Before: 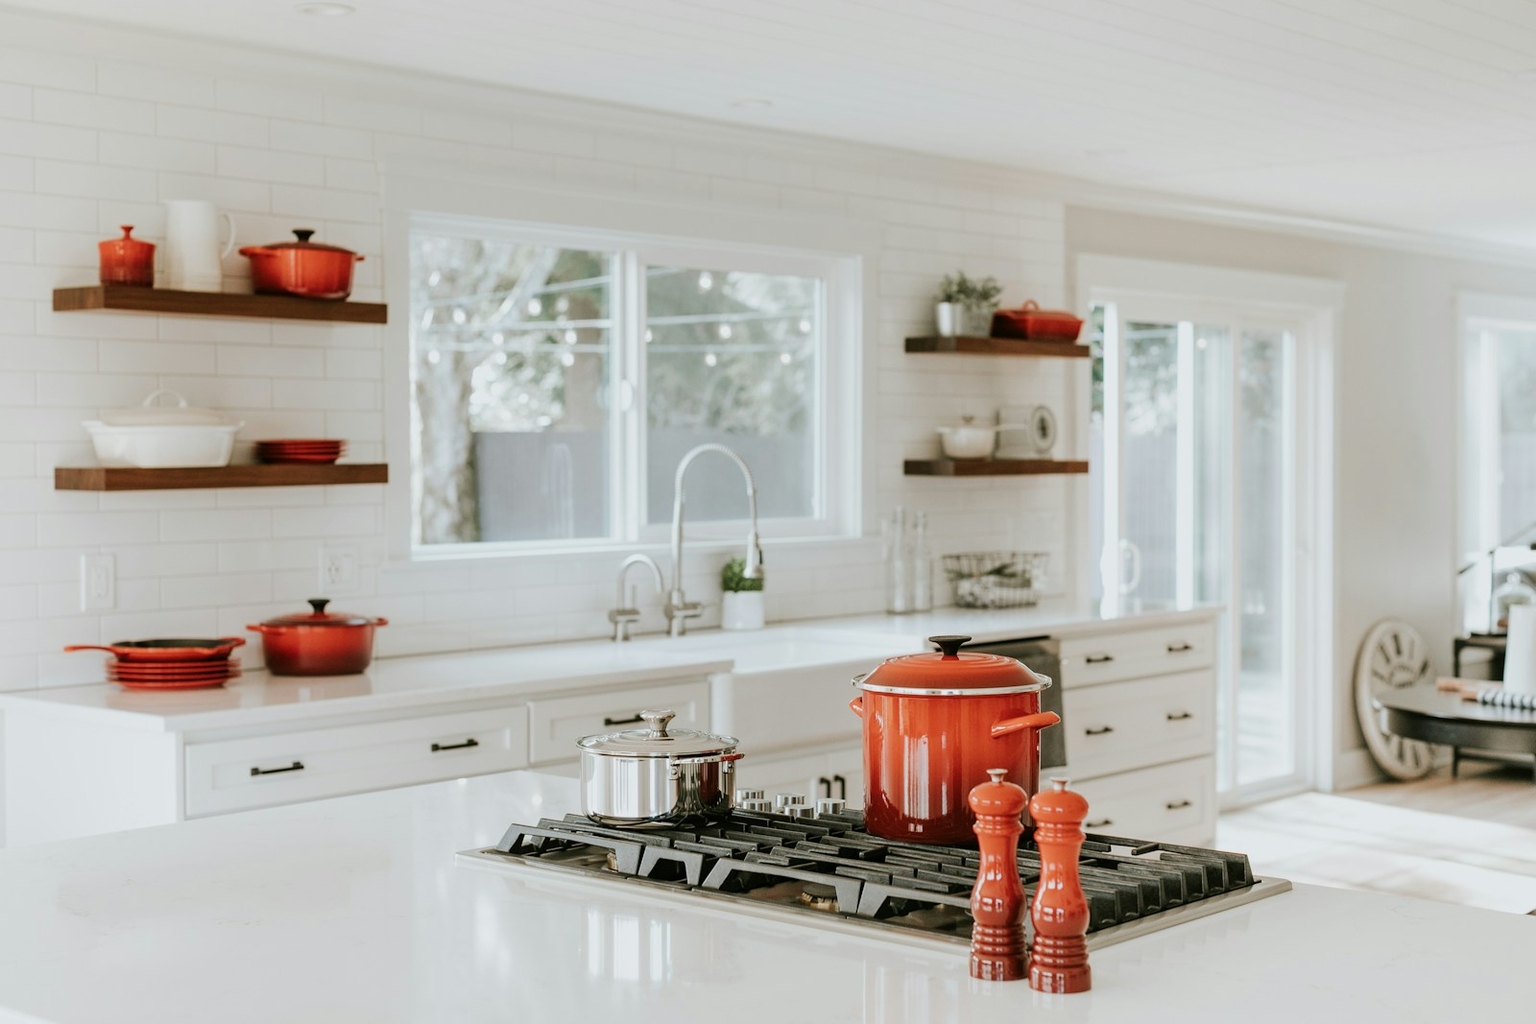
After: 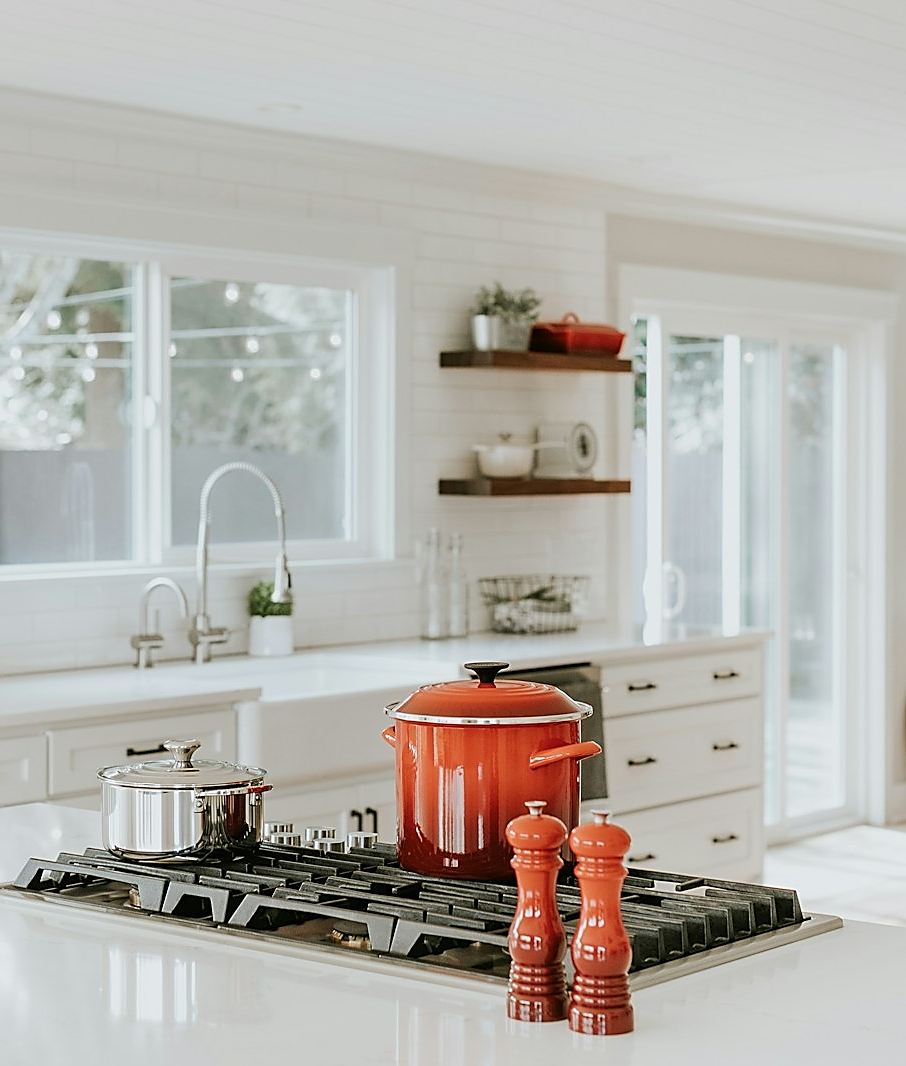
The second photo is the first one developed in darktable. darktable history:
sharpen: radius 1.4, amount 1.25, threshold 0.7
crop: left 31.458%, top 0%, right 11.876%
